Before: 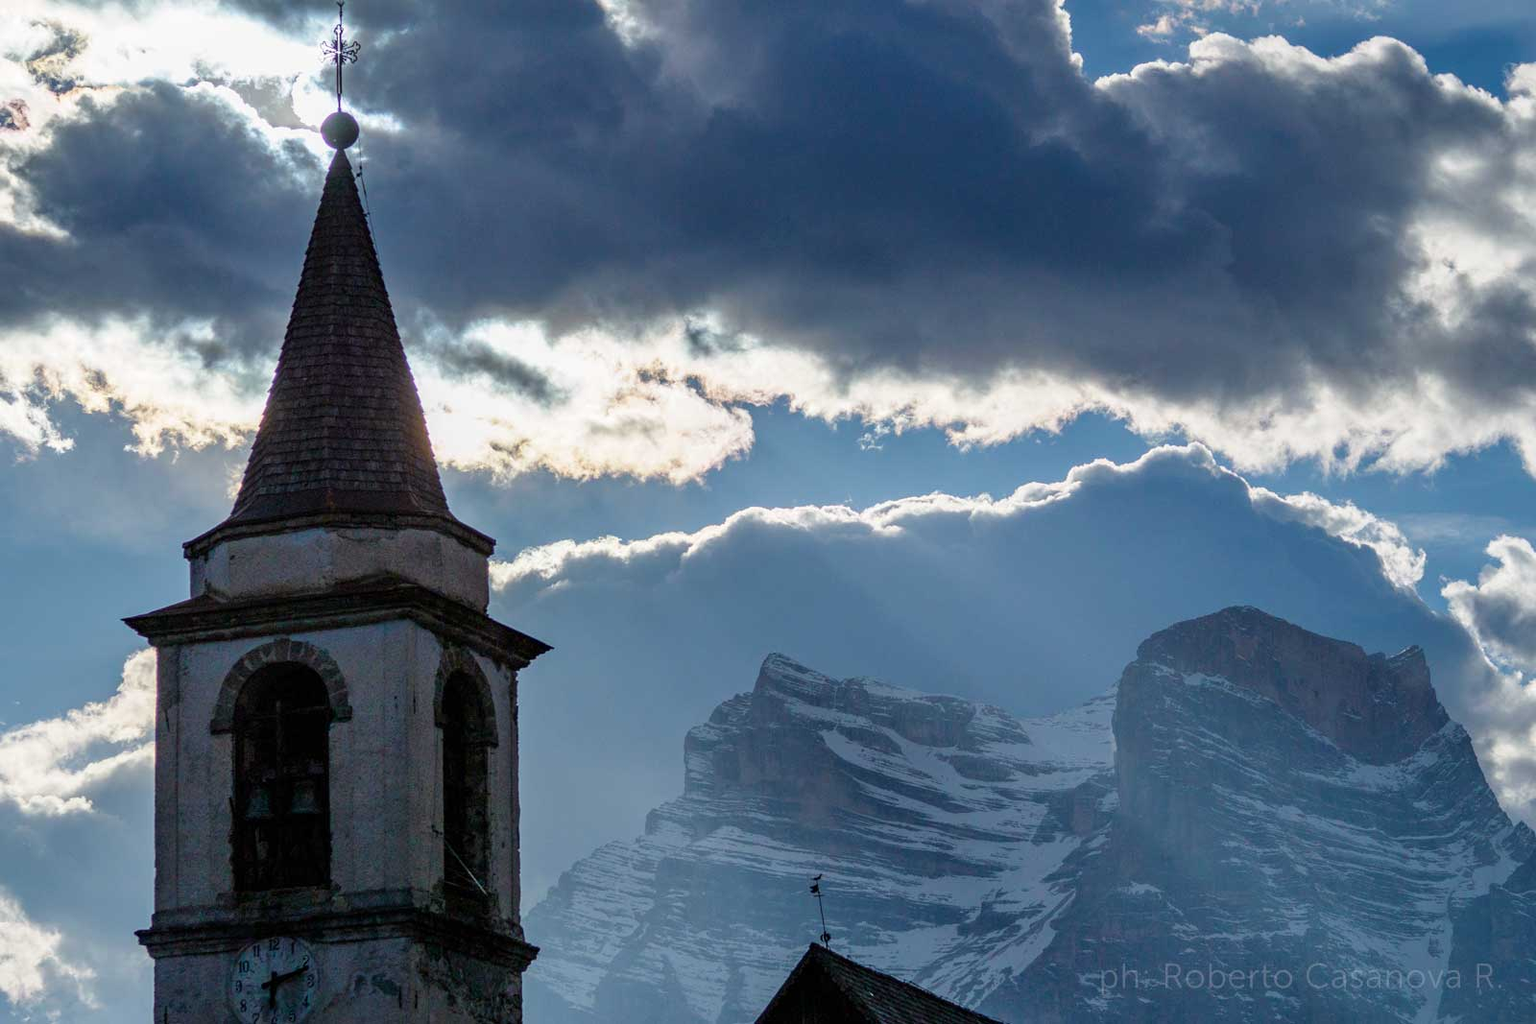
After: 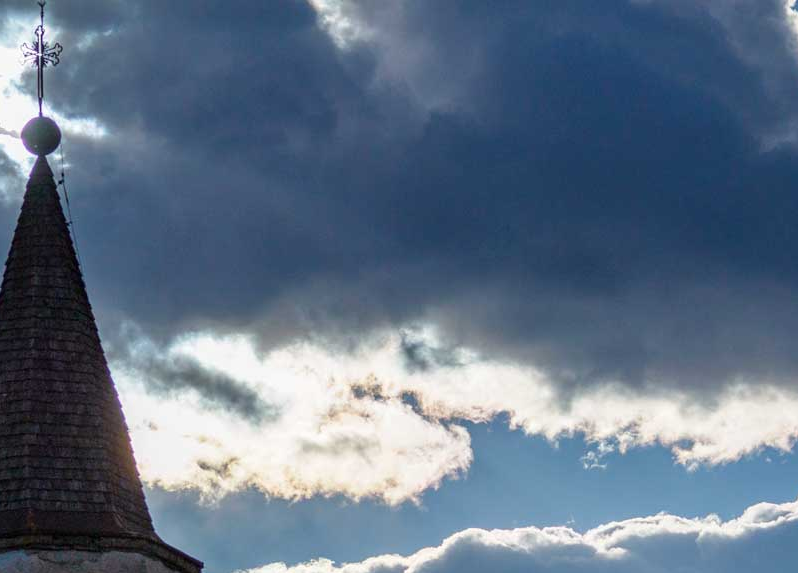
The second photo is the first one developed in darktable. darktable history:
crop: left 19.602%, right 30.478%, bottom 46.214%
